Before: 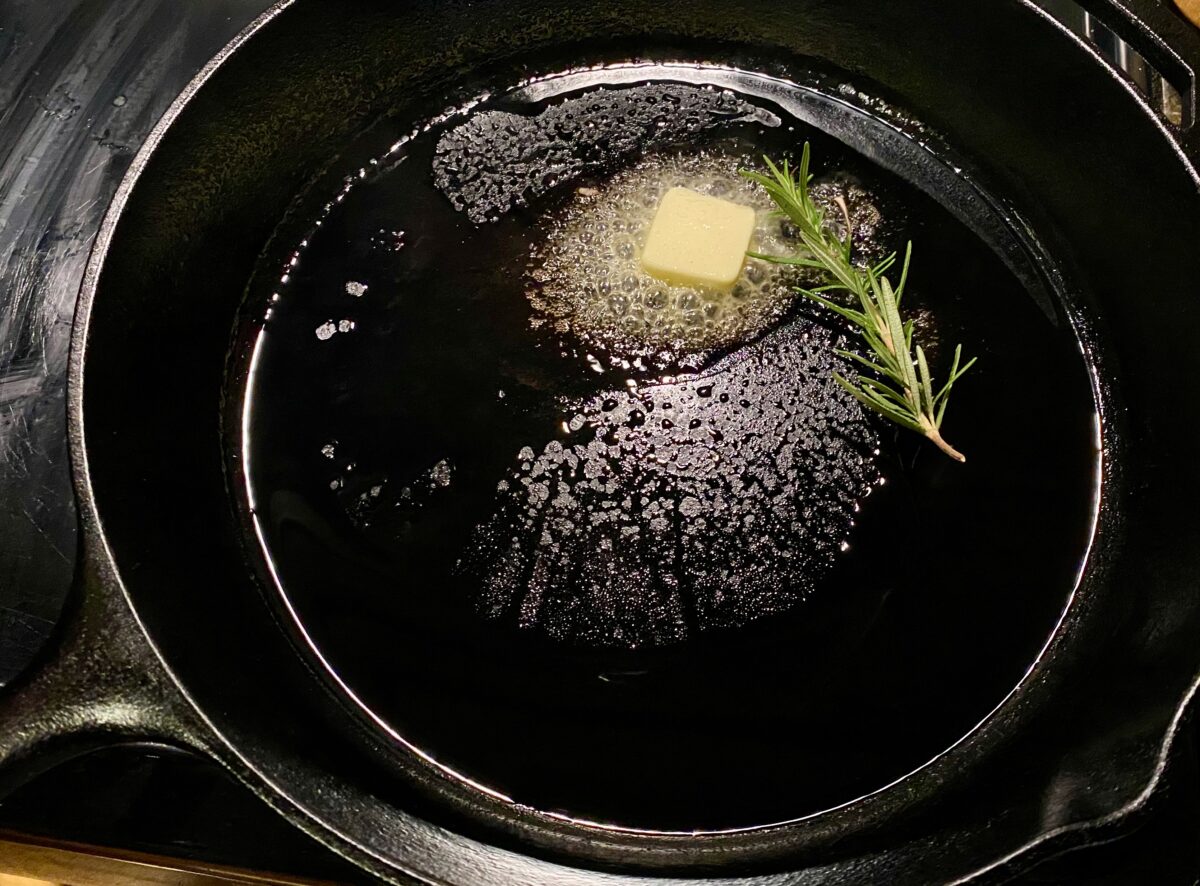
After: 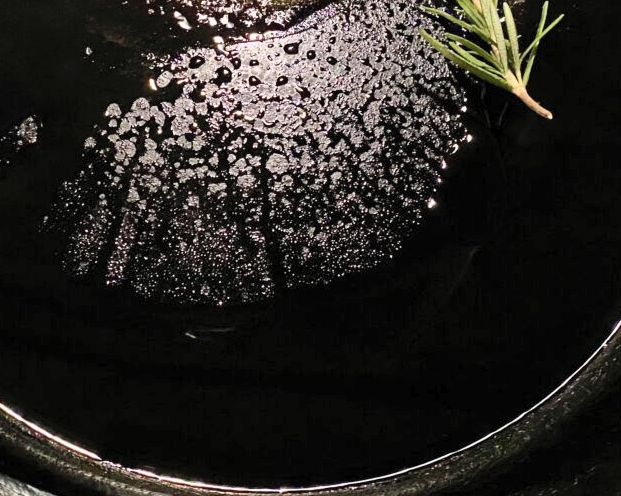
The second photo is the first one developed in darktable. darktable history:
crop: left 34.479%, top 38.822%, right 13.718%, bottom 5.172%
contrast brightness saturation: contrast 0.14, brightness 0.21
